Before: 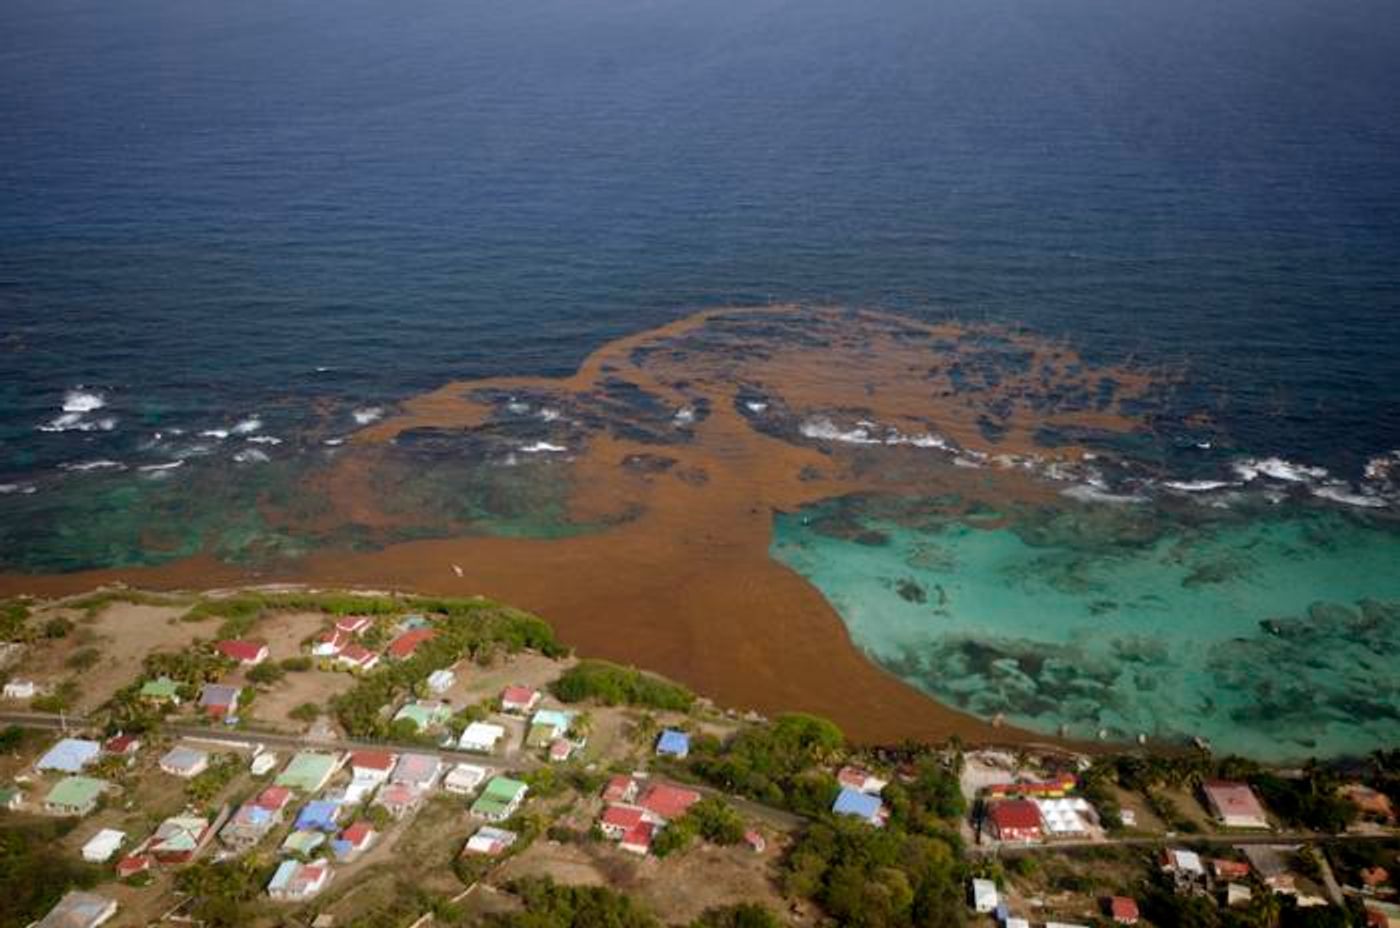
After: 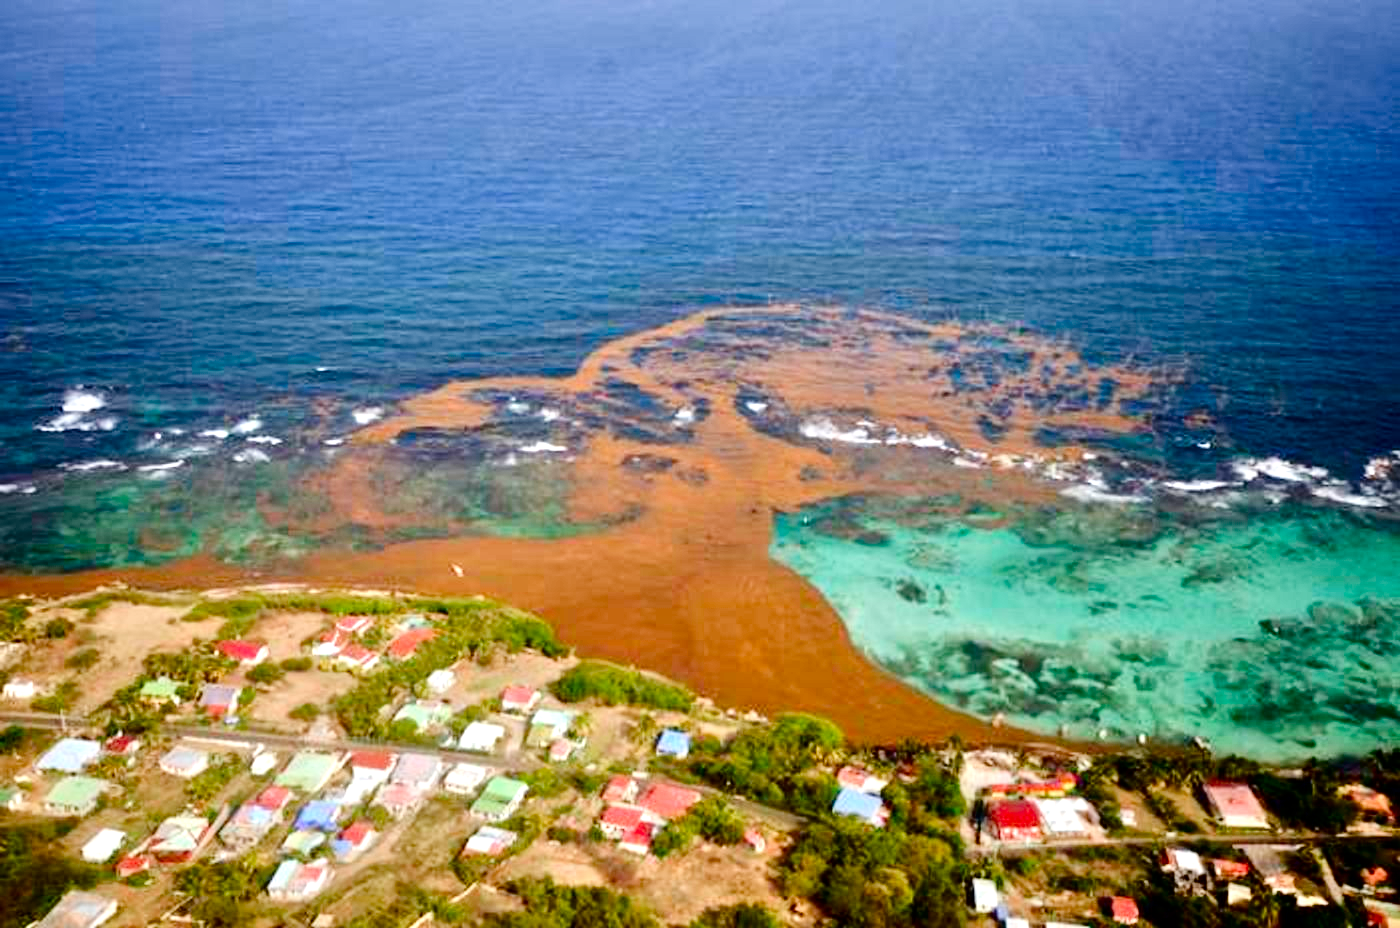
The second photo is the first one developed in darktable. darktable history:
color balance rgb: perceptual saturation grading › global saturation 20%, perceptual saturation grading › highlights -50%, perceptual saturation grading › shadows 30%, perceptual brilliance grading › global brilliance 10%, perceptual brilliance grading › shadows 15%
contrast brightness saturation: contrast 0.21, brightness -0.11, saturation 0.21
tone equalizer: -7 EV 0.15 EV, -6 EV 0.6 EV, -5 EV 1.15 EV, -4 EV 1.33 EV, -3 EV 1.15 EV, -2 EV 0.6 EV, -1 EV 0.15 EV, mask exposure compensation -0.5 EV
